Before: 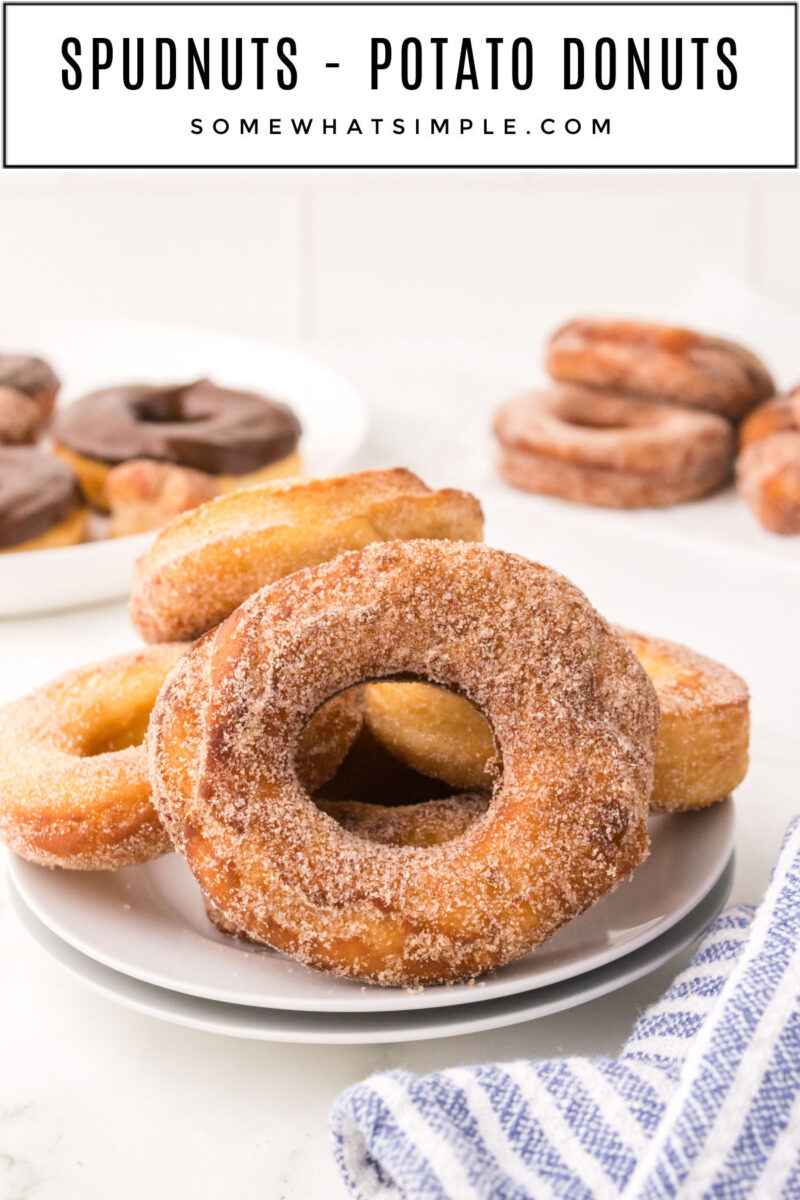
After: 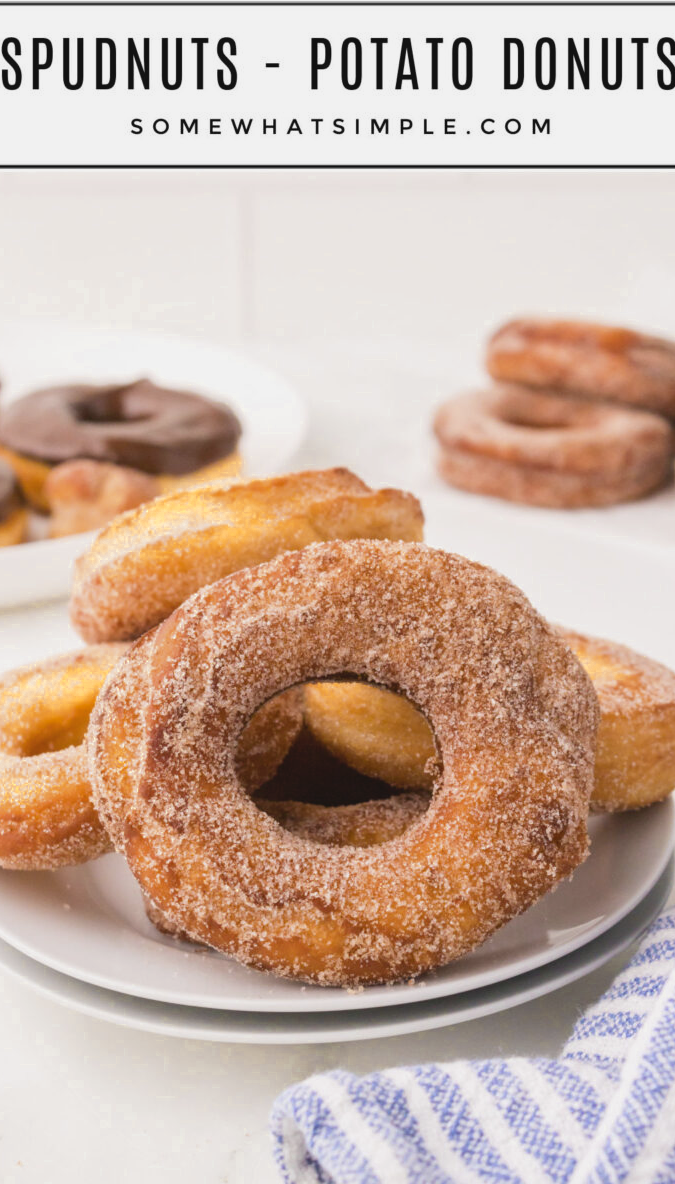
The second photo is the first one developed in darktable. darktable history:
crop: left 7.598%, right 7.873%
color zones: curves: ch0 [(0, 0.485) (0.178, 0.476) (0.261, 0.623) (0.411, 0.403) (0.708, 0.603) (0.934, 0.412)]; ch1 [(0.003, 0.485) (0.149, 0.496) (0.229, 0.584) (0.326, 0.551) (0.484, 0.262) (0.757, 0.643)]
contrast brightness saturation: contrast -0.1, saturation -0.1
